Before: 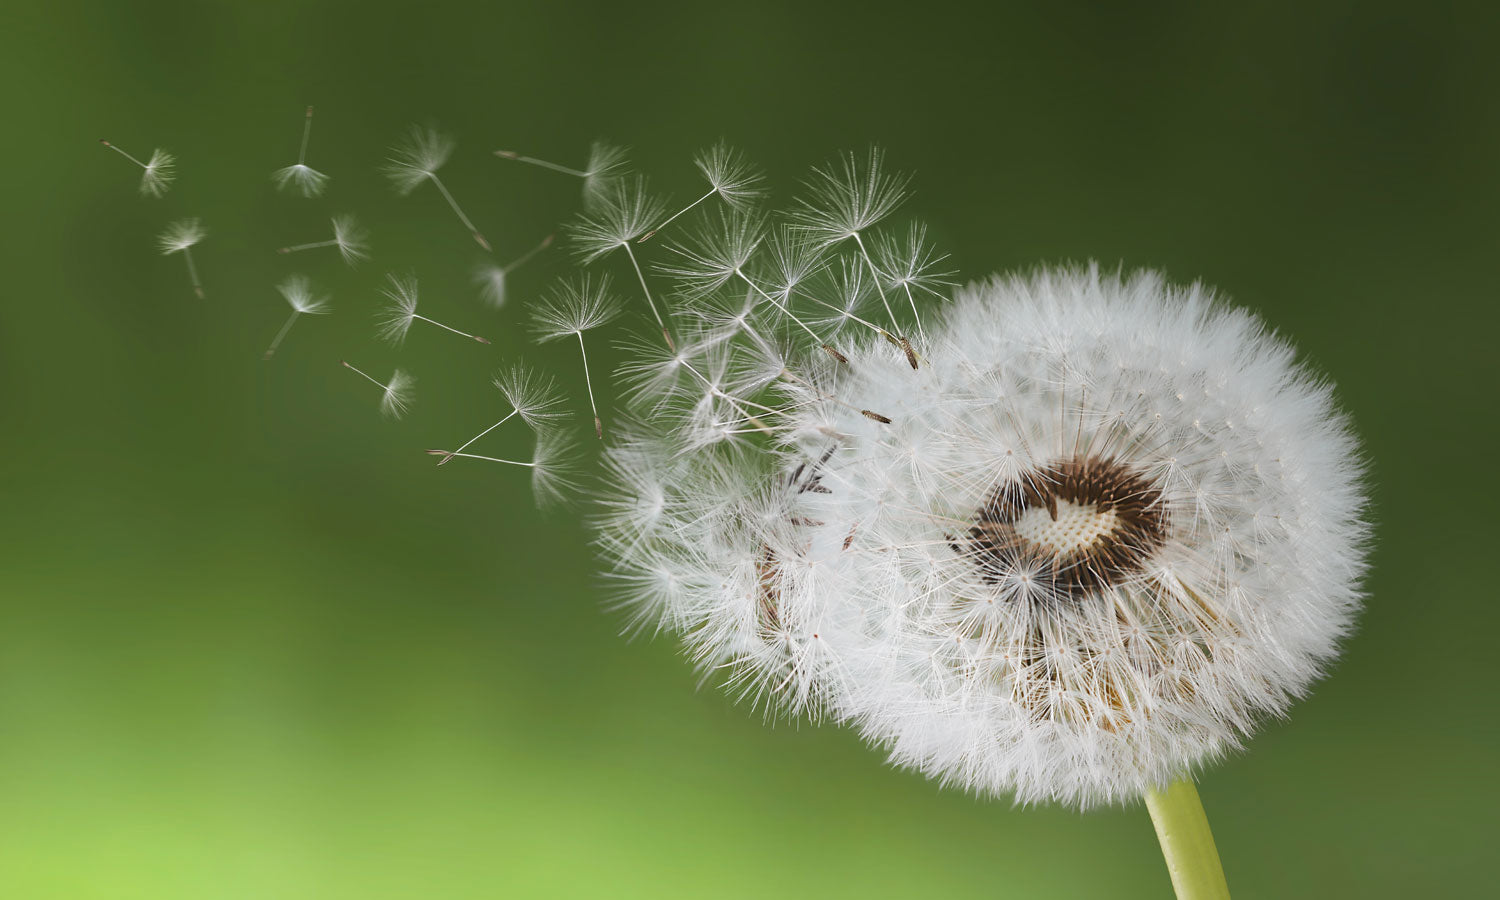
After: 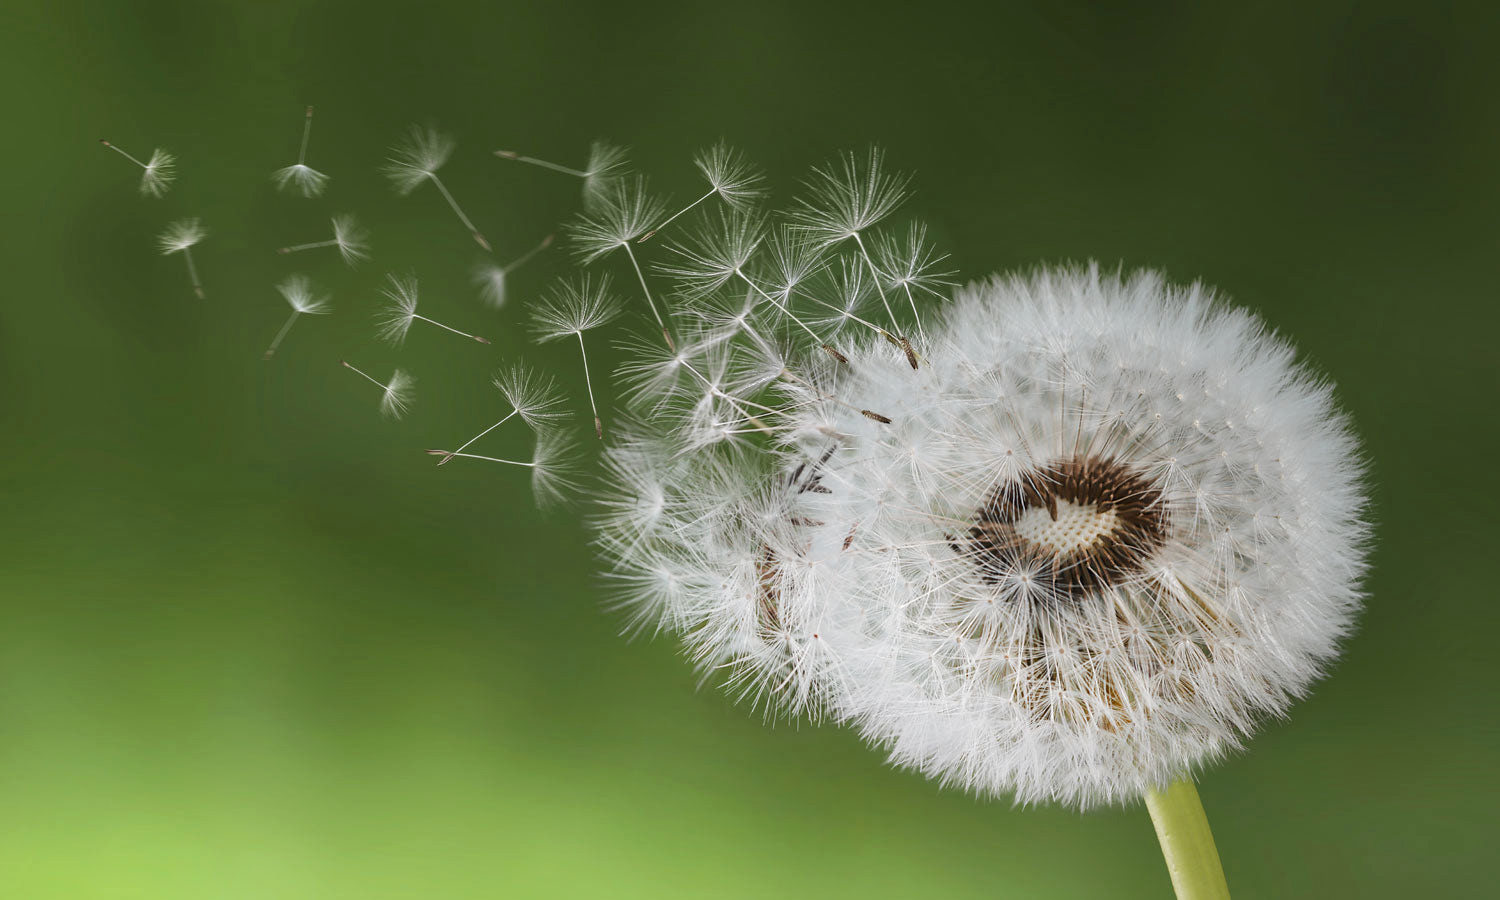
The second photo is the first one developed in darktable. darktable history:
exposure: exposure -0.153 EV, compensate highlight preservation false
local contrast: on, module defaults
